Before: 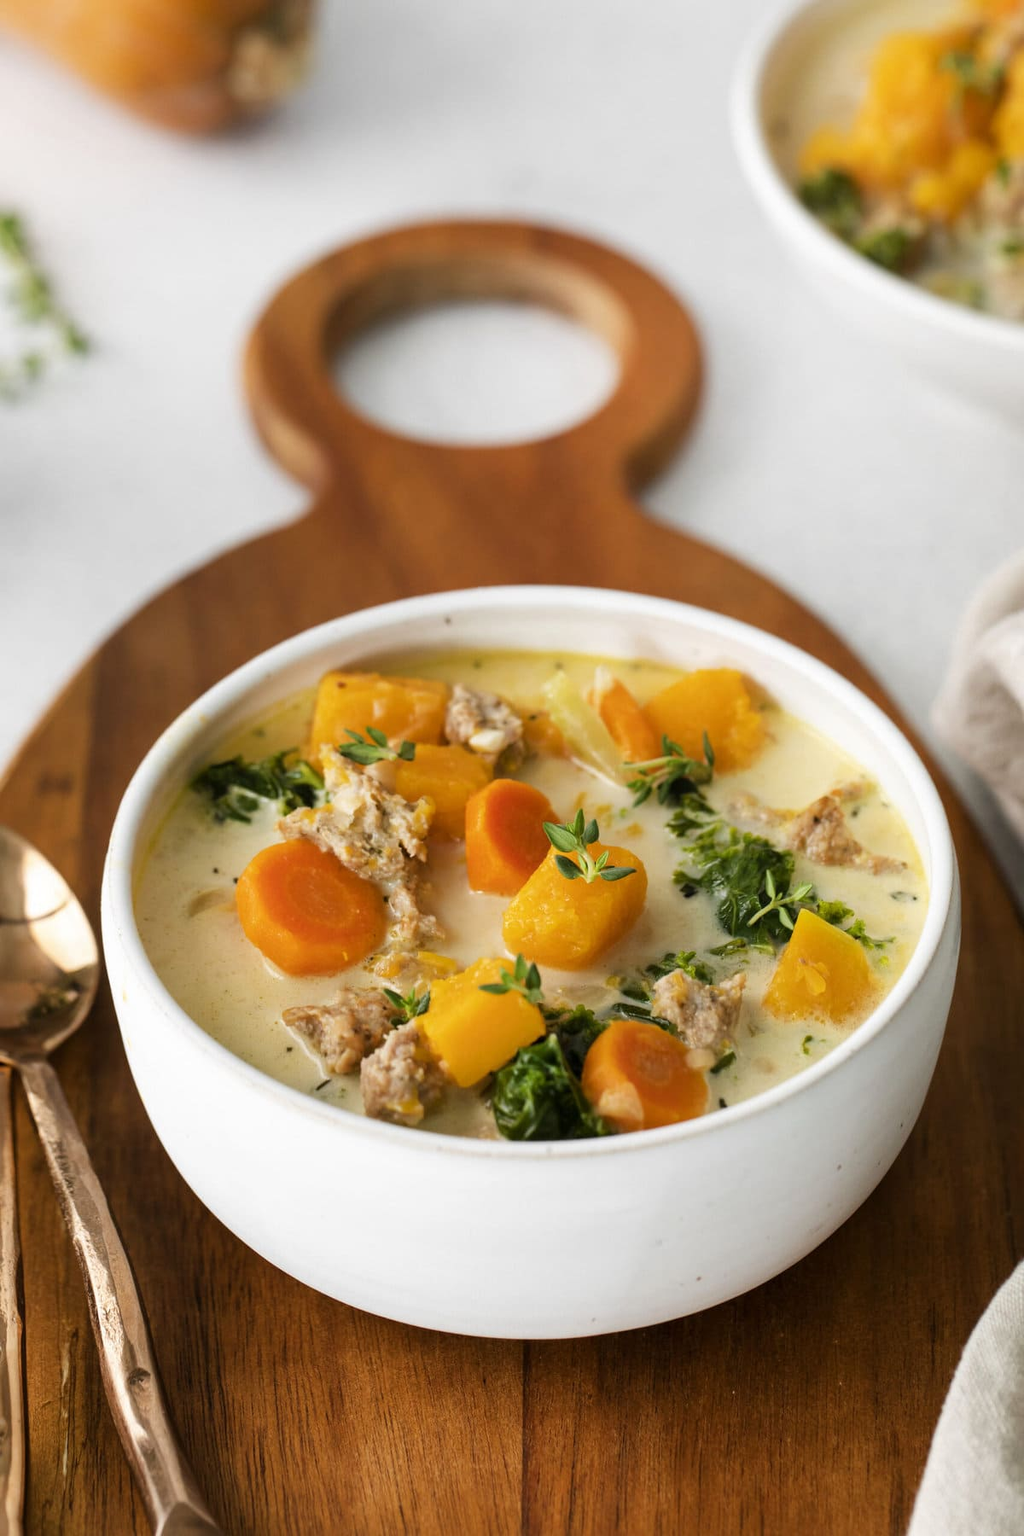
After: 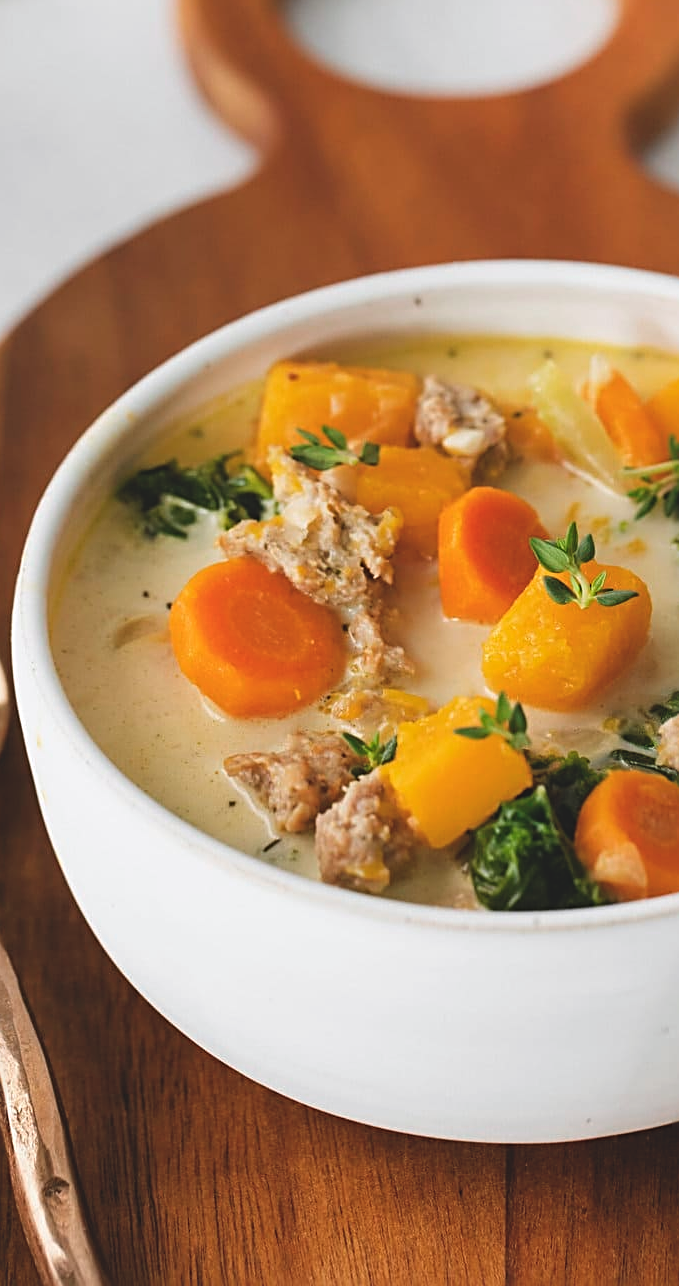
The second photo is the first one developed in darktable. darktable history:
crop: left 8.997%, top 23.714%, right 34.354%, bottom 4.811%
exposure: black level correction -0.015, exposure -0.131 EV, compensate highlight preservation false
color correction: highlights a* 0.062, highlights b* -0.738
sharpen: radius 2.733
